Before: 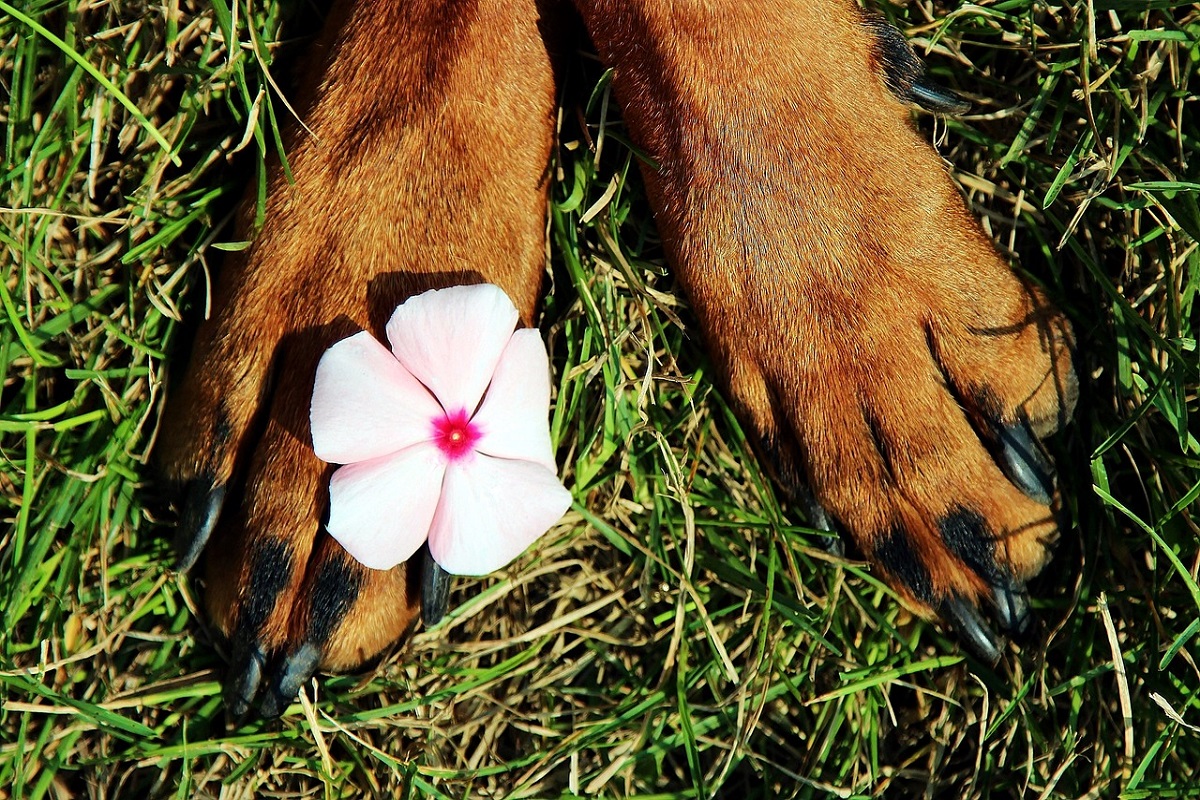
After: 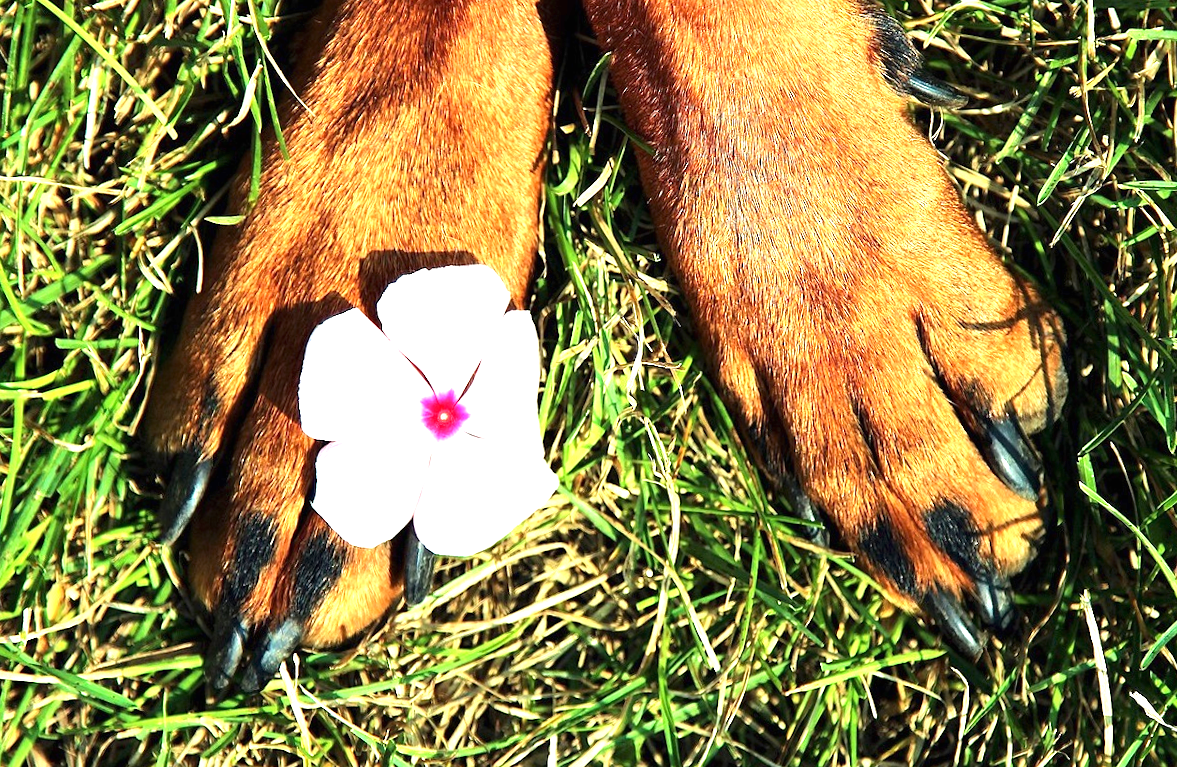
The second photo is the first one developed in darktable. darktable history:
exposure: black level correction 0, exposure 1.45 EV, compensate exposure bias true, compensate highlight preservation false
rotate and perspective: rotation 1.57°, crop left 0.018, crop right 0.982, crop top 0.039, crop bottom 0.961
